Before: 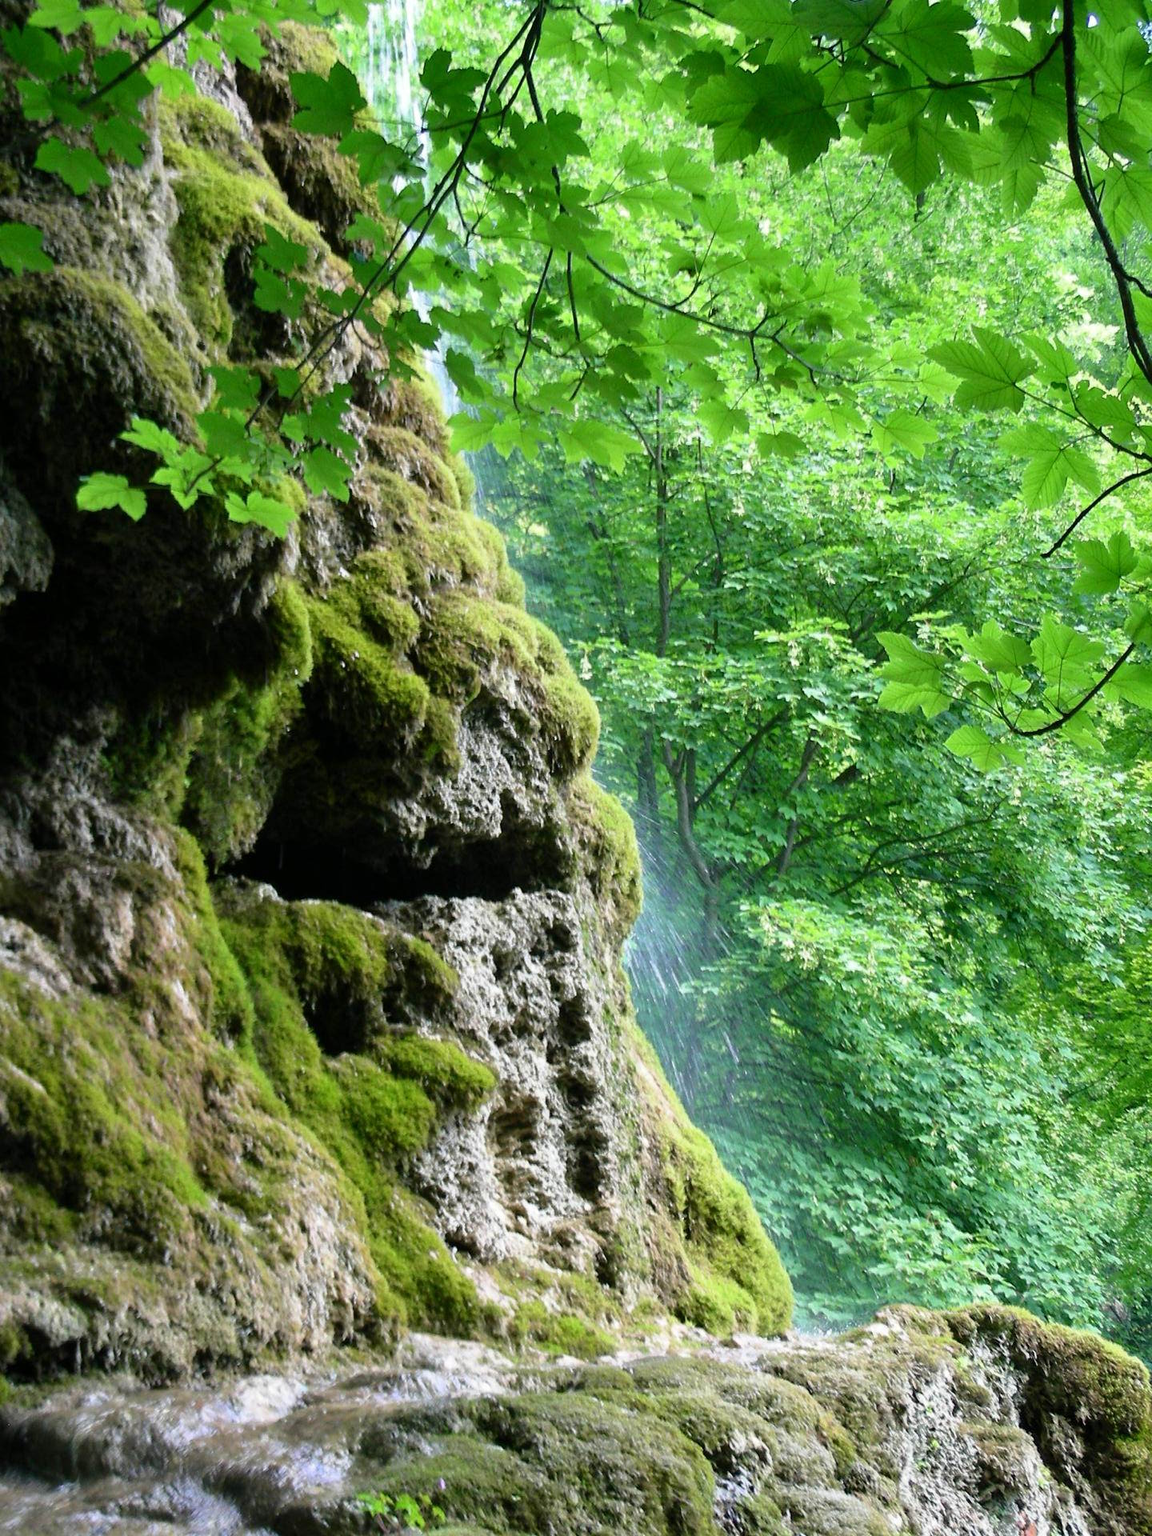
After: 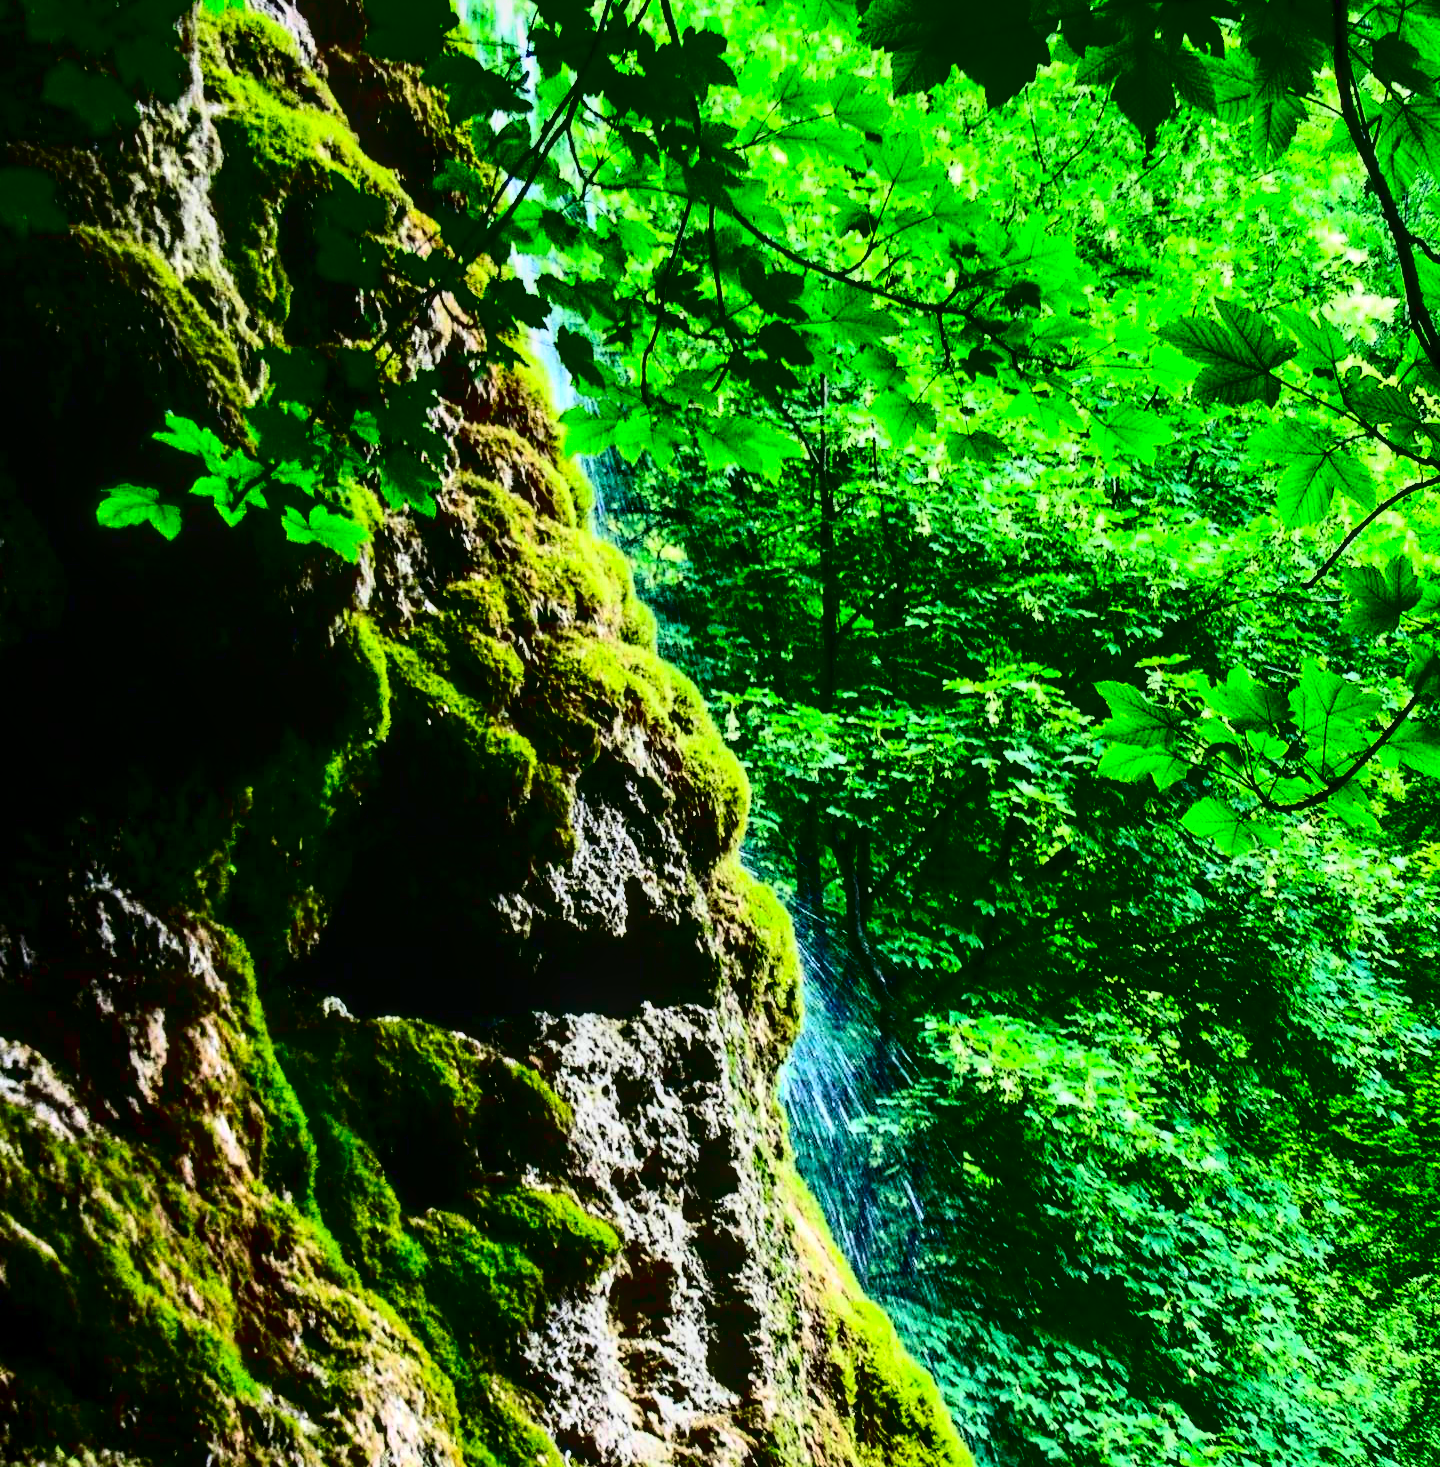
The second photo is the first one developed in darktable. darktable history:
local contrast: highlights 62%, detail 143%, midtone range 0.427
contrast brightness saturation: contrast 0.779, brightness -0.984, saturation 0.982
crop: top 5.714%, bottom 17.864%
